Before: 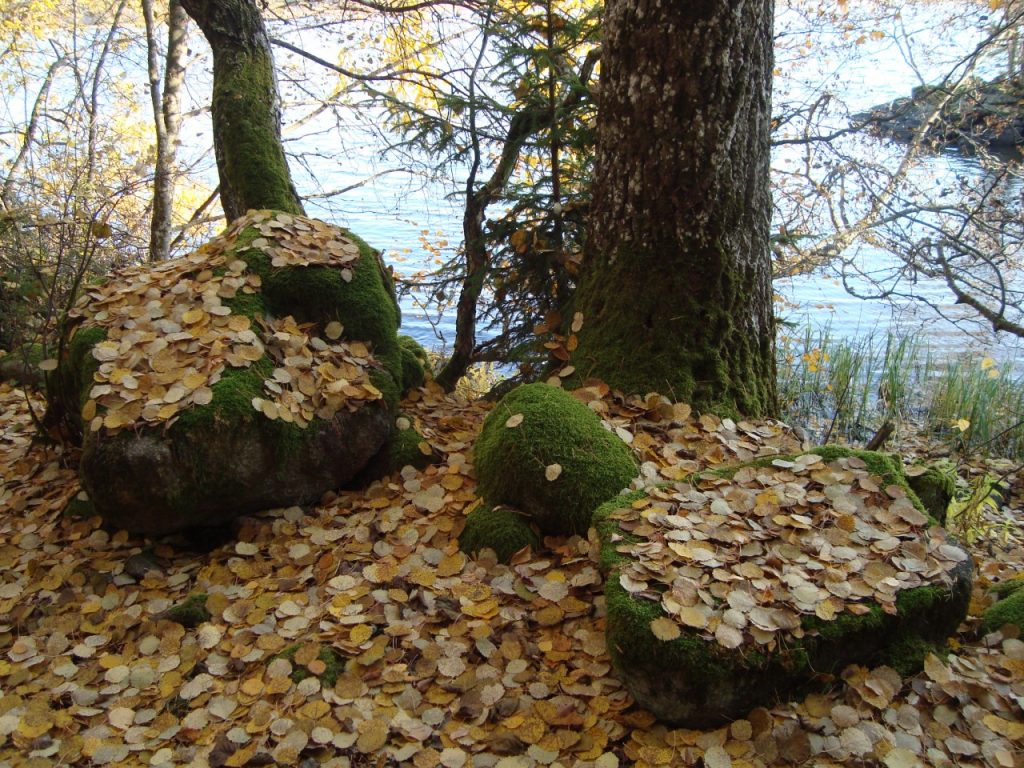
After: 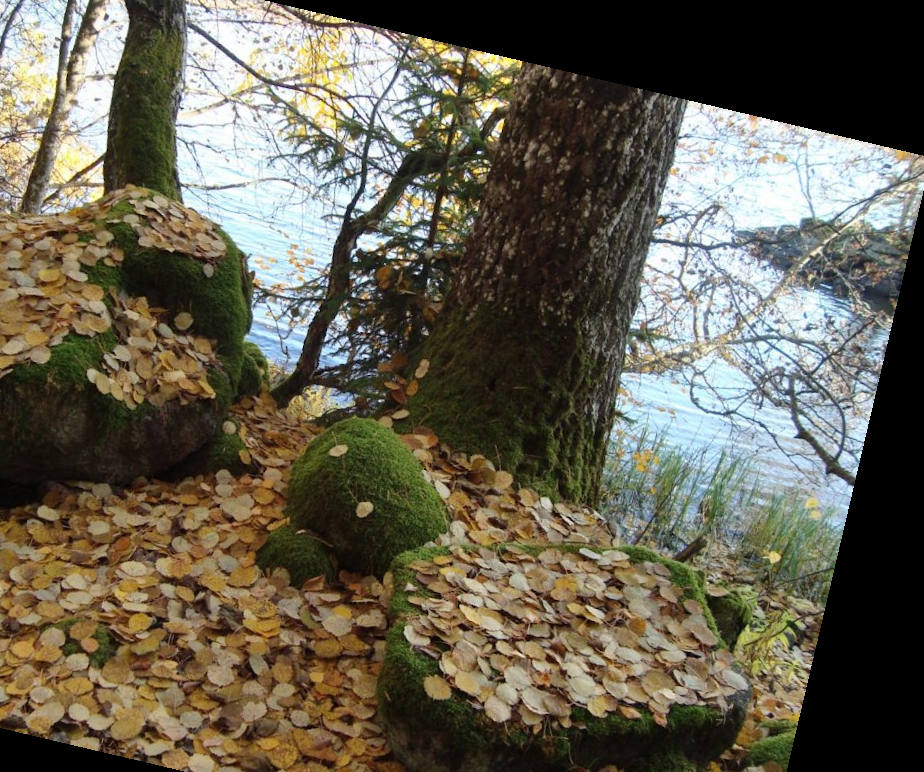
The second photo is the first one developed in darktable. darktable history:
crop and rotate: left 20.74%, top 7.912%, right 0.375%, bottom 13.378%
rotate and perspective: rotation 13.27°, automatic cropping off
tone equalizer: on, module defaults
shadows and highlights: radius 118.69, shadows 42.21, highlights -61.56, soften with gaussian
